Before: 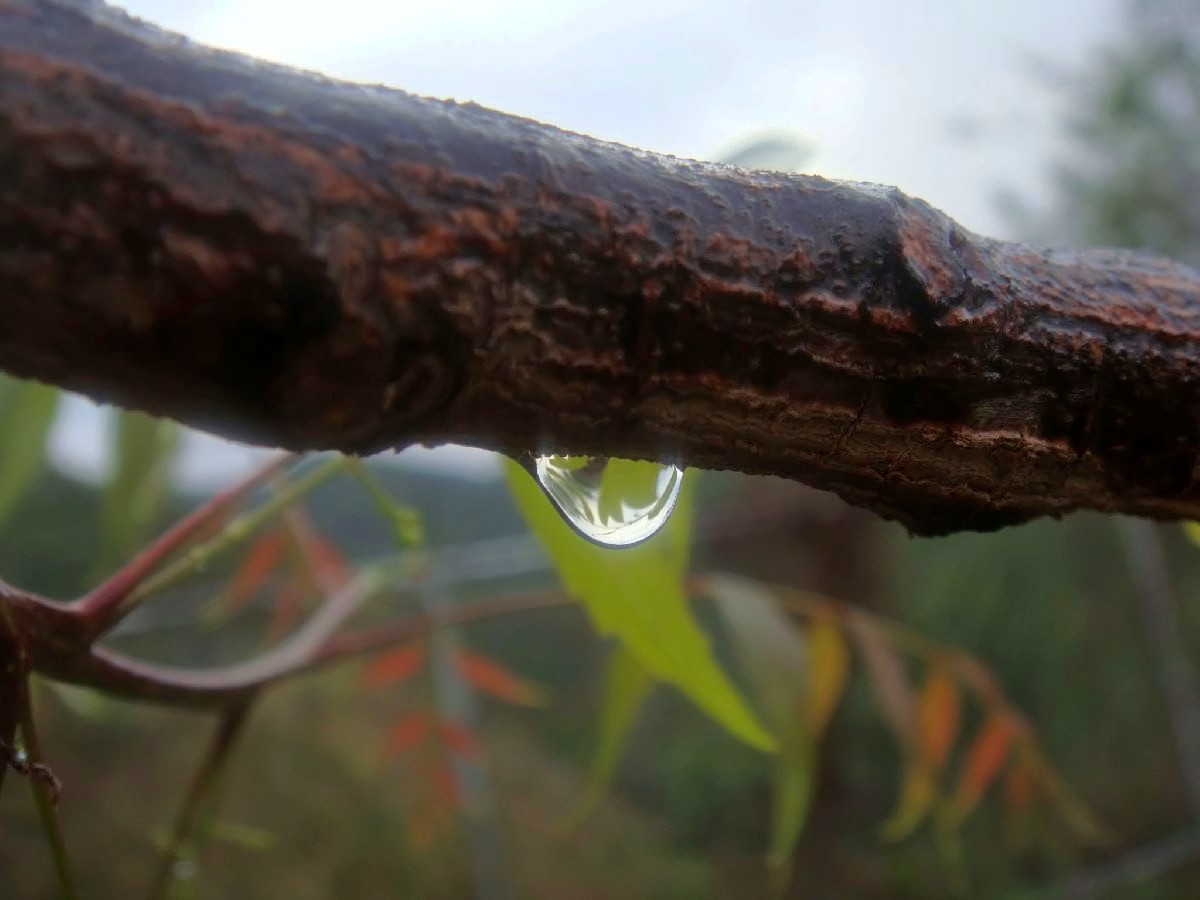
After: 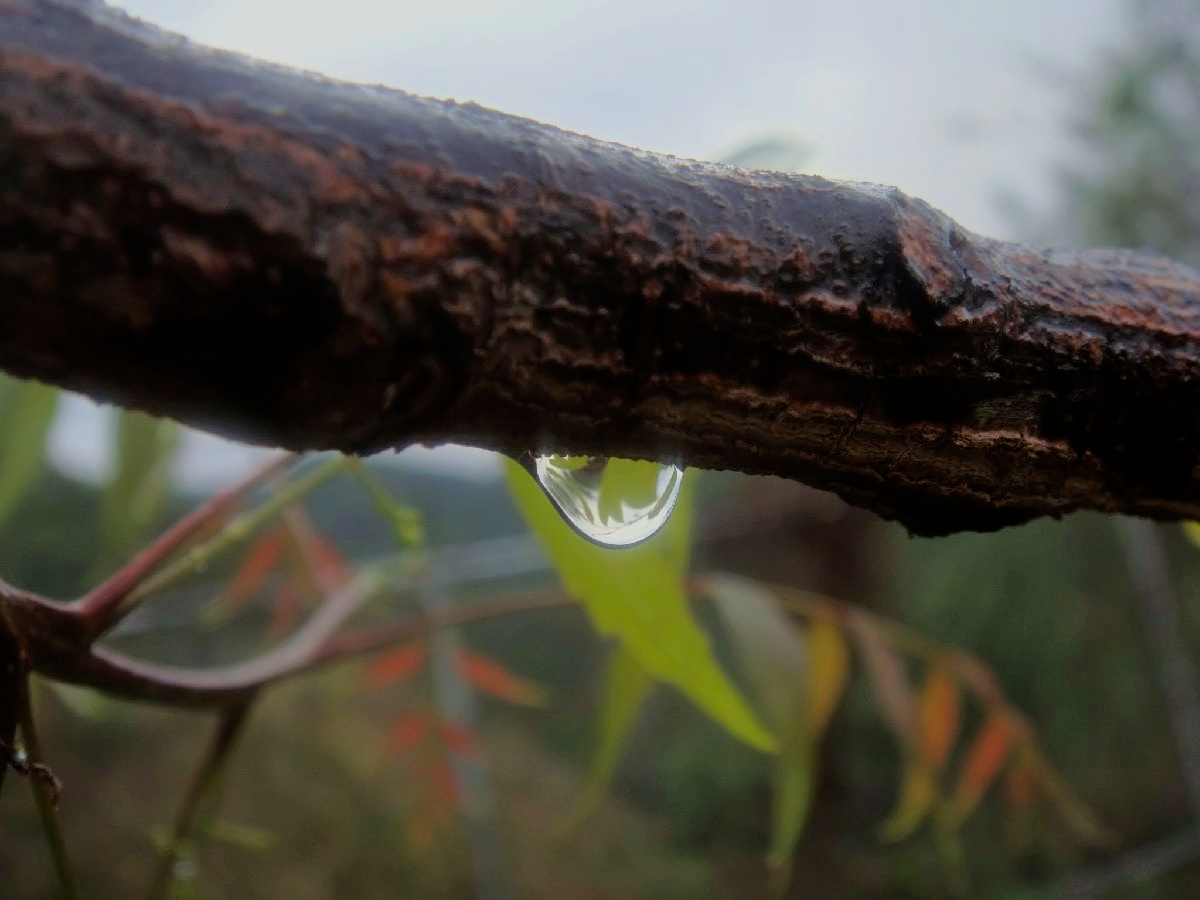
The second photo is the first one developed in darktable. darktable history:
tone equalizer: on, module defaults
filmic rgb: hardness 4.17
